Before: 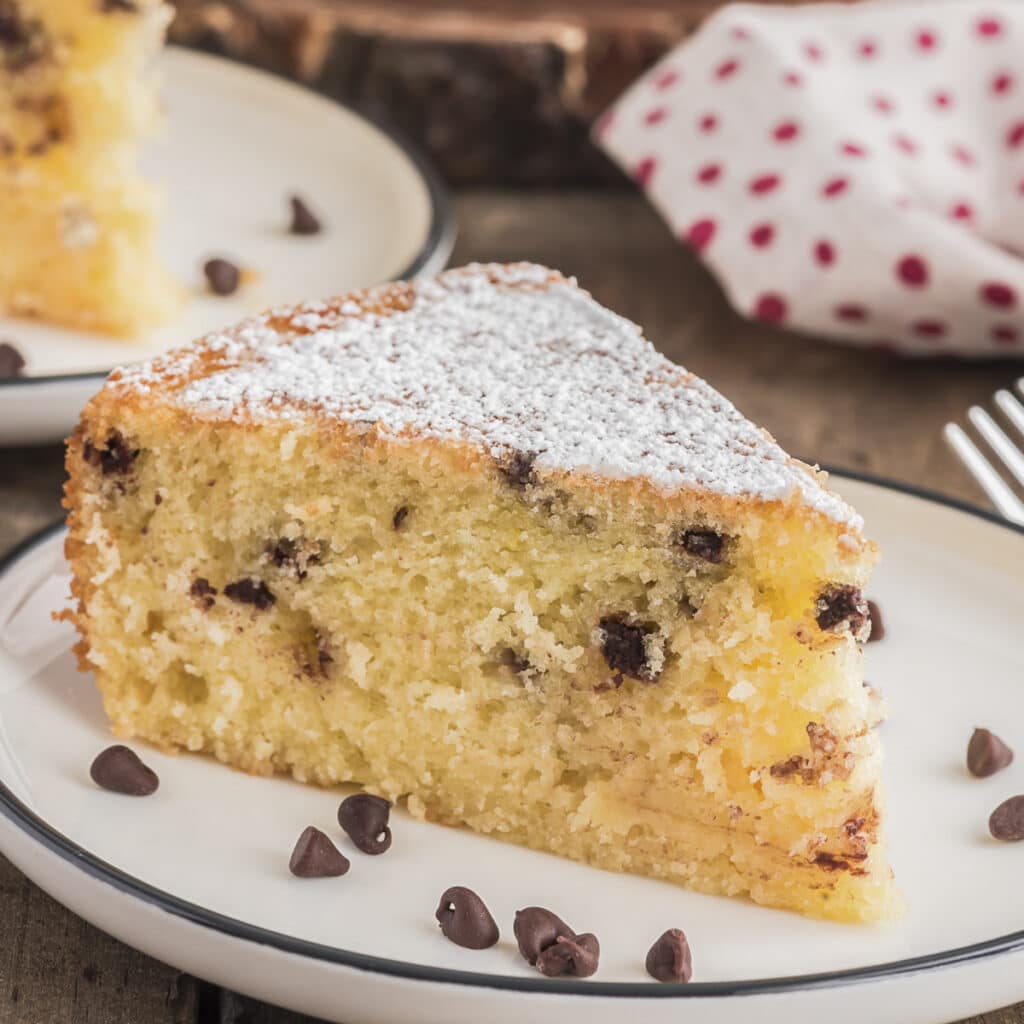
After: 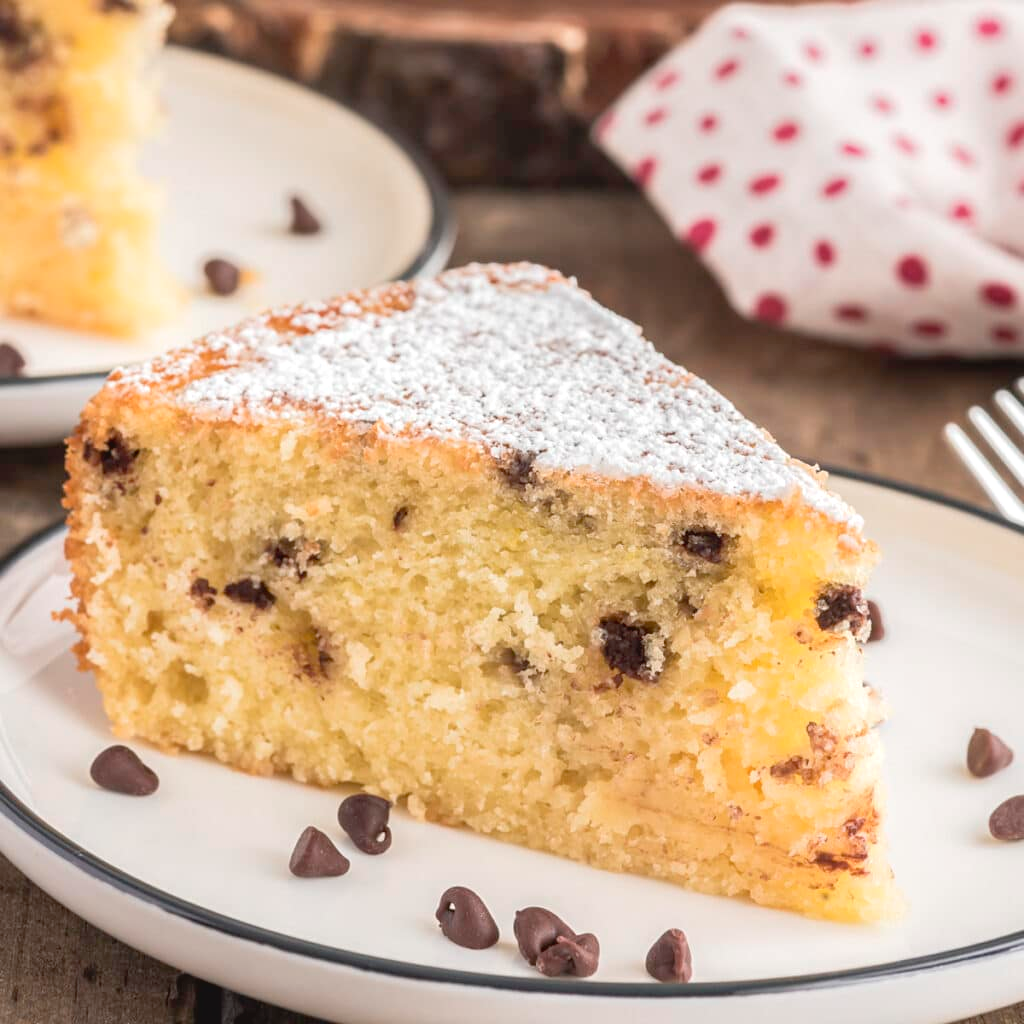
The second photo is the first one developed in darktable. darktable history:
contrast brightness saturation: contrast -0.1, saturation -0.1
exposure: black level correction 0.005, exposure 0.417 EV, compensate highlight preservation false
